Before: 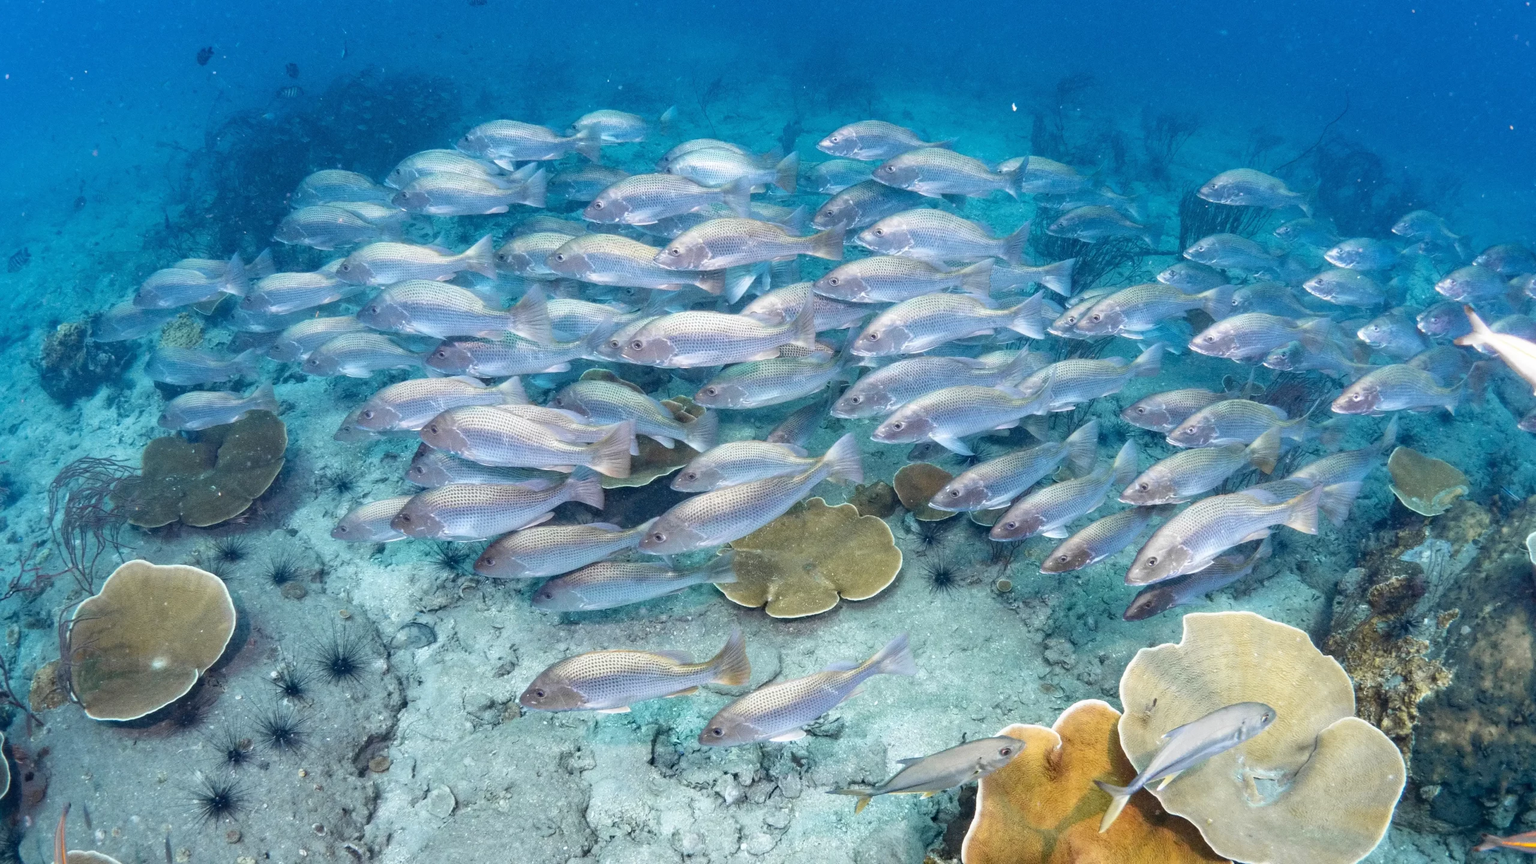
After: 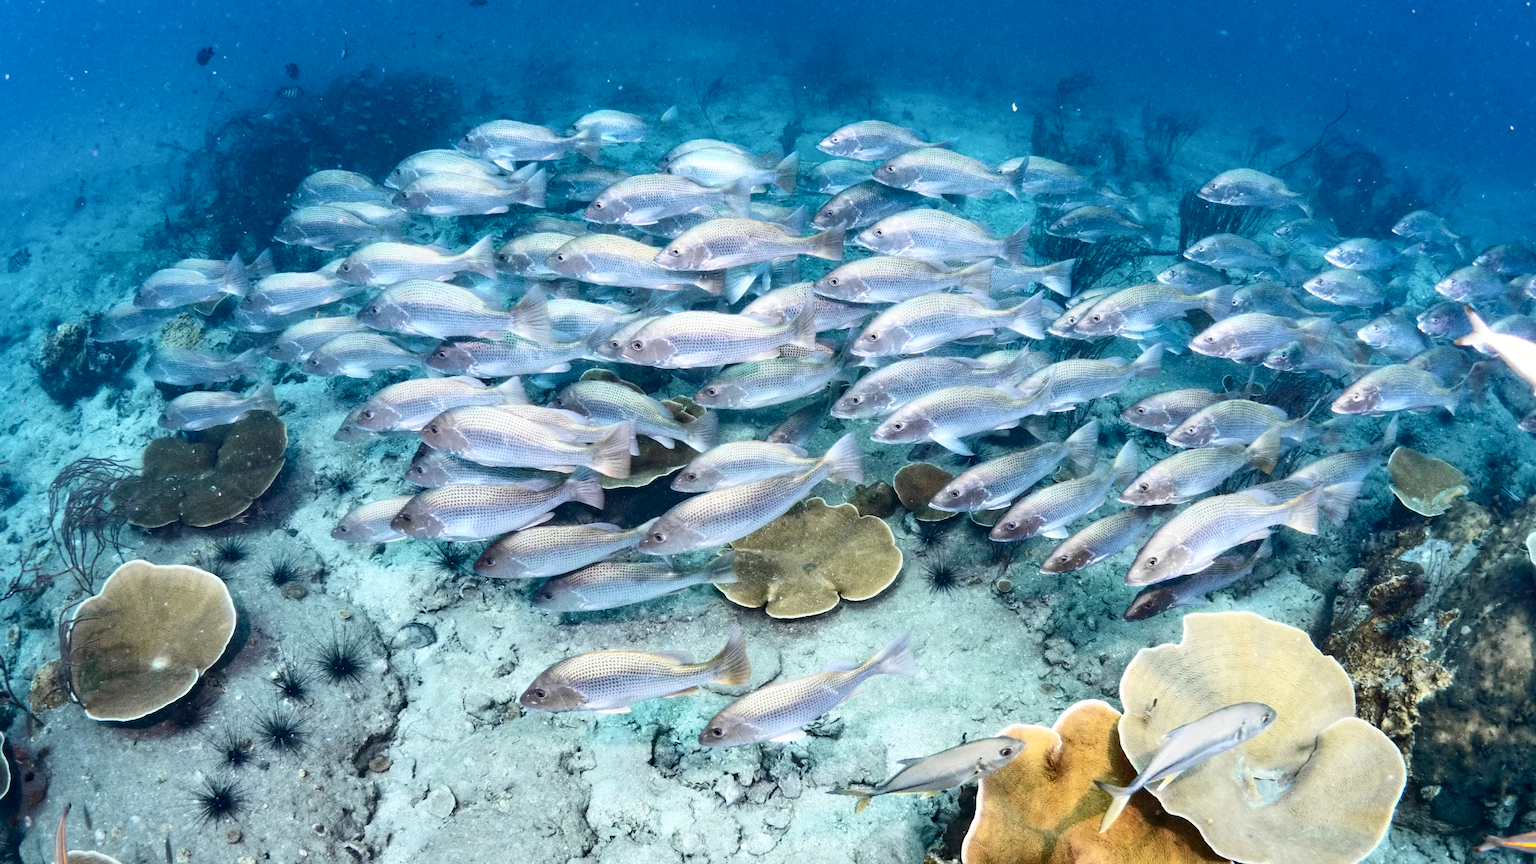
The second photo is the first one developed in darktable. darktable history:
contrast equalizer: octaves 7, y [[0.513, 0.565, 0.608, 0.562, 0.512, 0.5], [0.5 ×6], [0.5, 0.5, 0.5, 0.528, 0.598, 0.658], [0 ×6], [0 ×6]], mix 0.307
contrast brightness saturation: contrast 0.271
